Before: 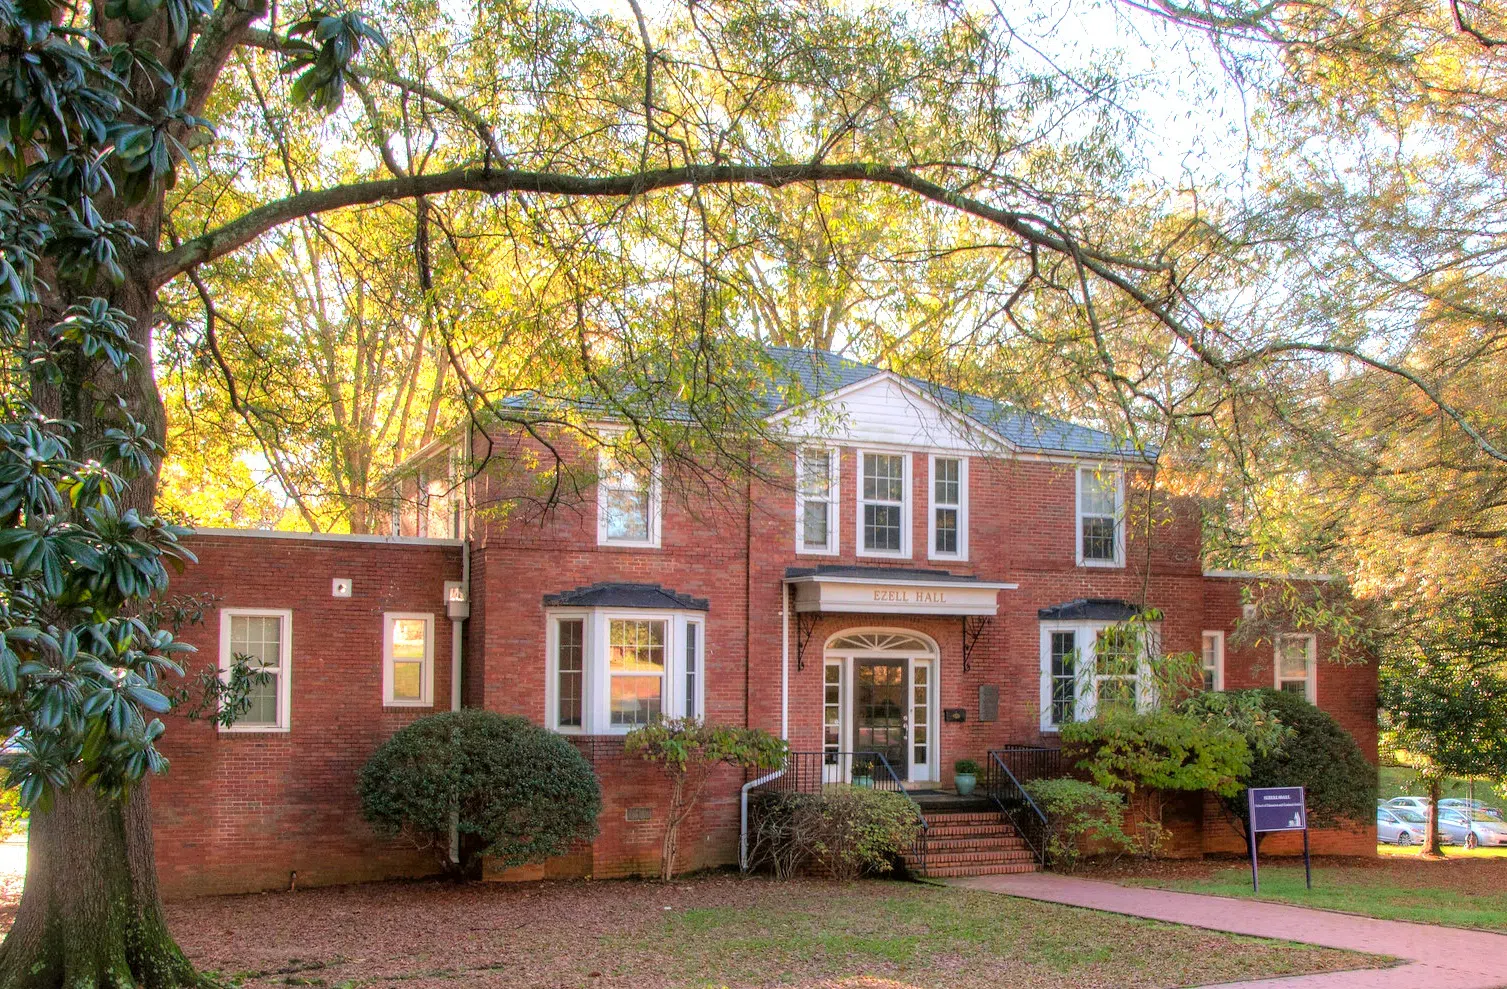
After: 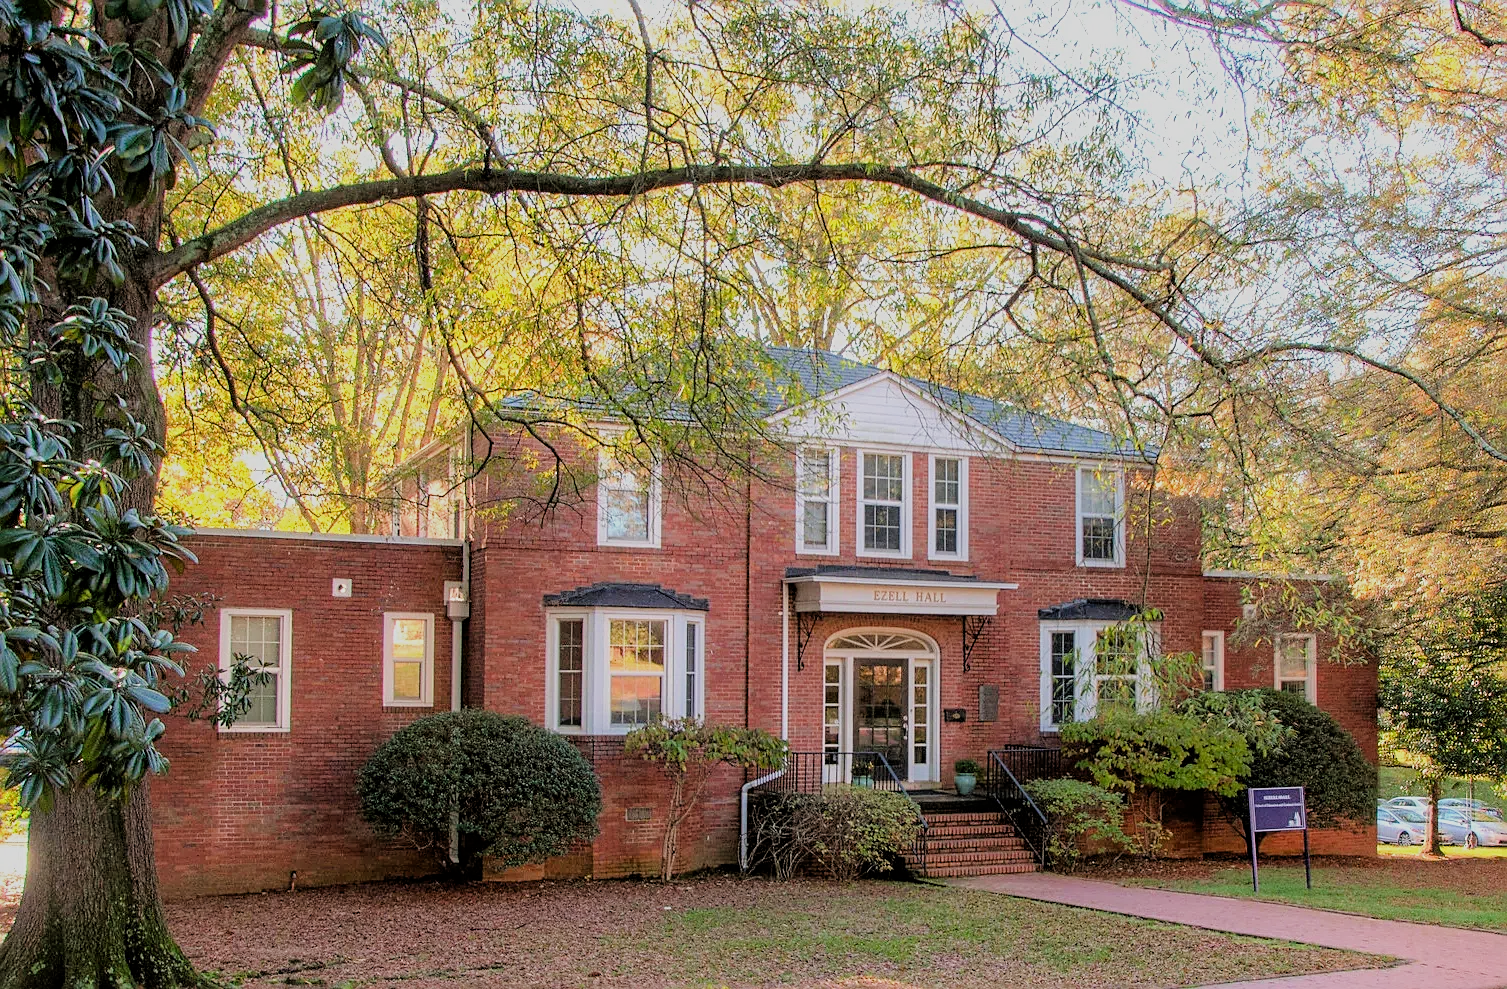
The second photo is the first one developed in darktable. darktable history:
filmic rgb: black relative exposure -7.77 EV, white relative exposure 4.38 EV, hardness 3.75, latitude 37.93%, contrast 0.98, highlights saturation mix 9.48%, shadows ↔ highlights balance 3.85%
sharpen: amount 0.593
